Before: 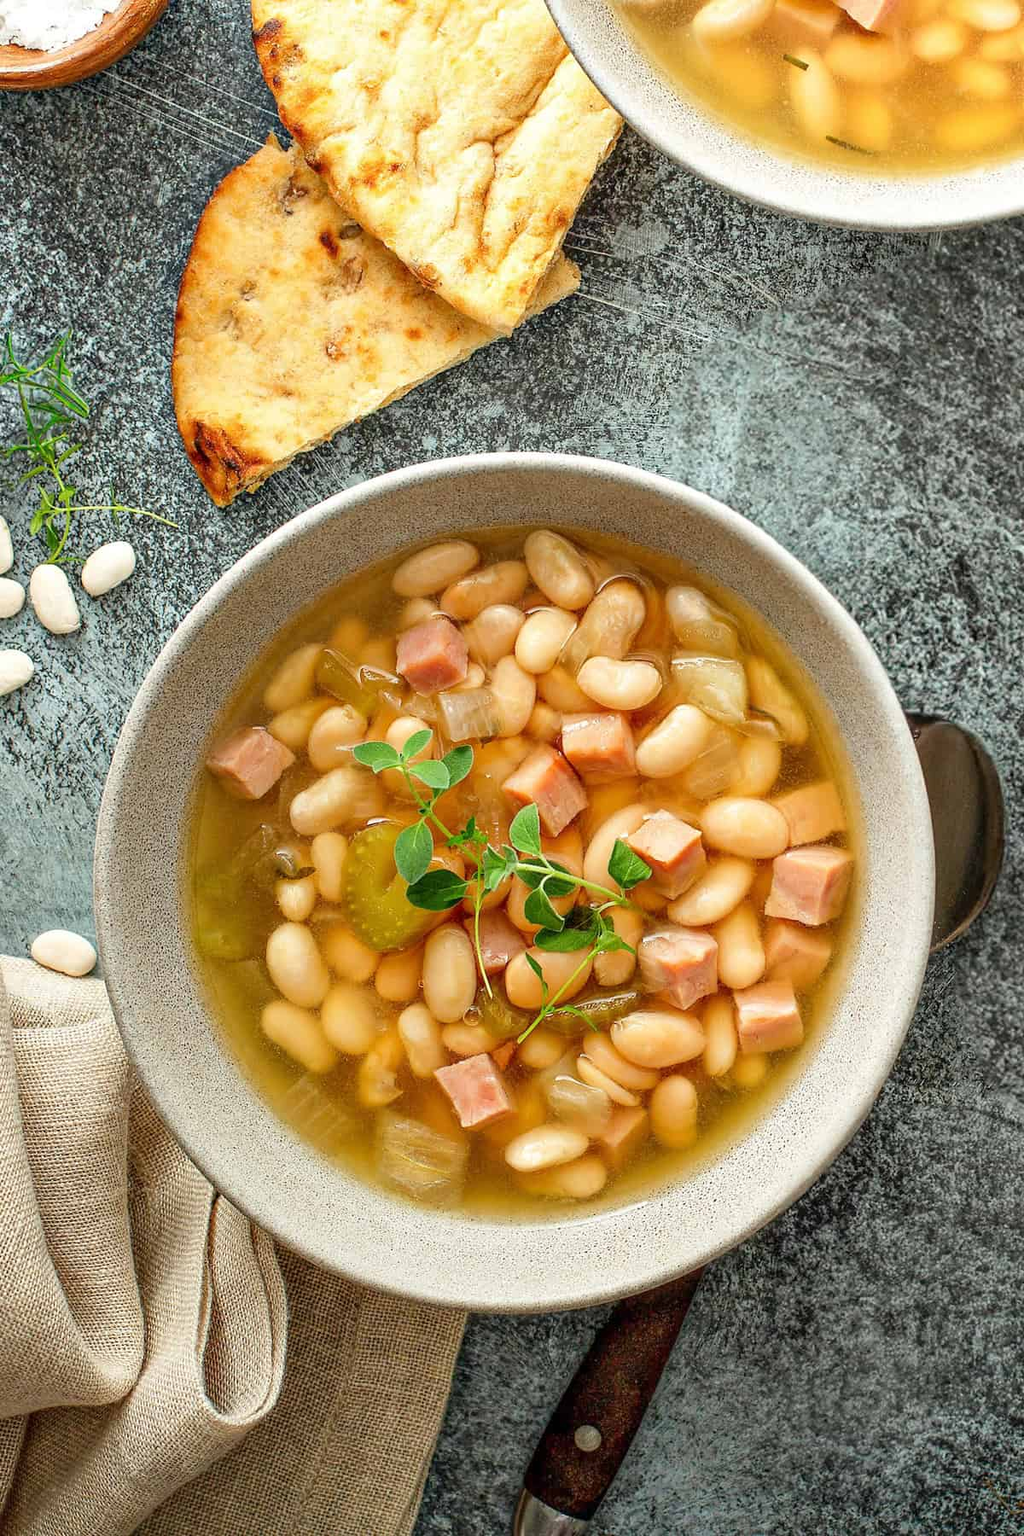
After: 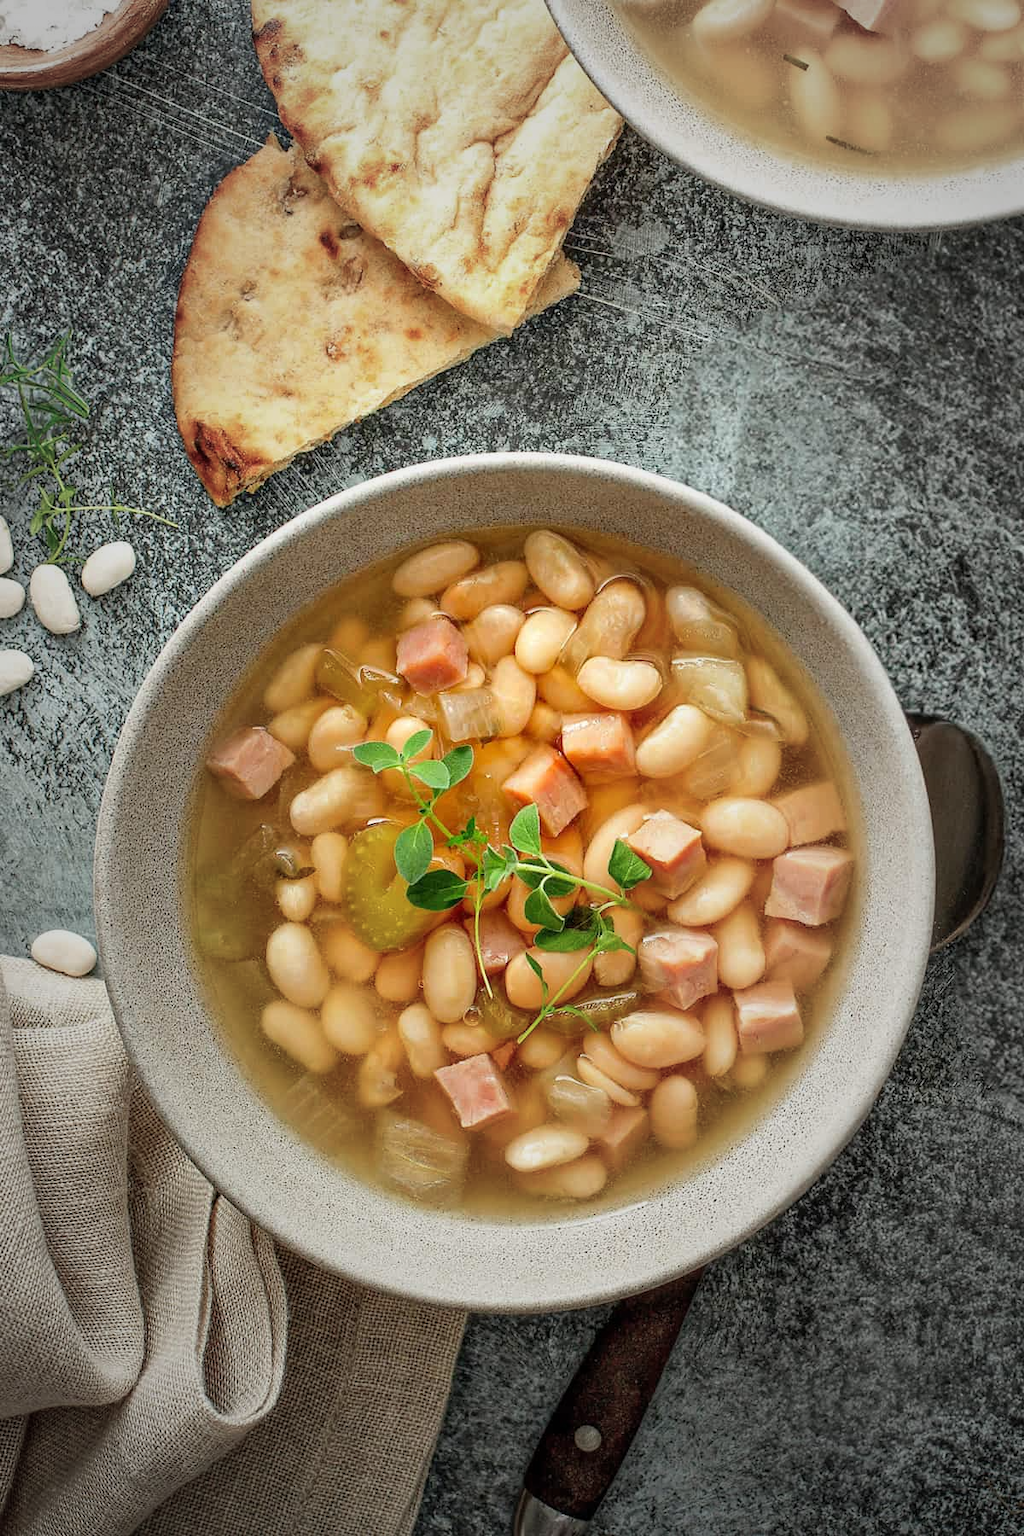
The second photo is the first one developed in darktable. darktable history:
vignetting: fall-off start 16.12%, fall-off radius 101.27%, center (-0.033, -0.035), width/height ratio 0.712
